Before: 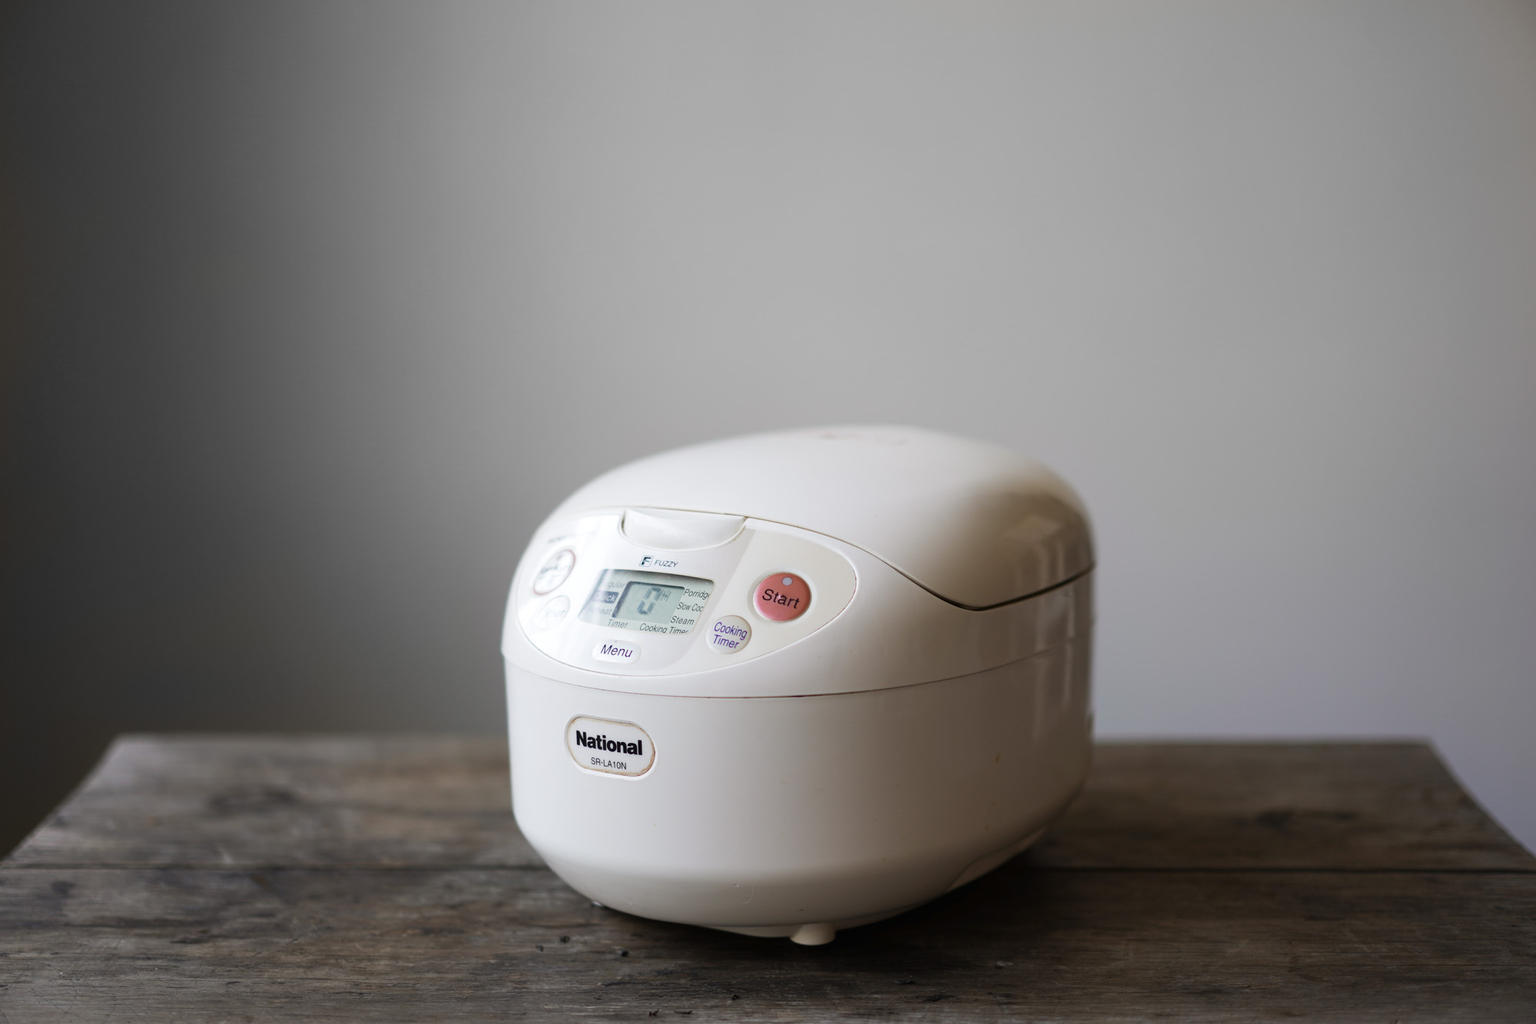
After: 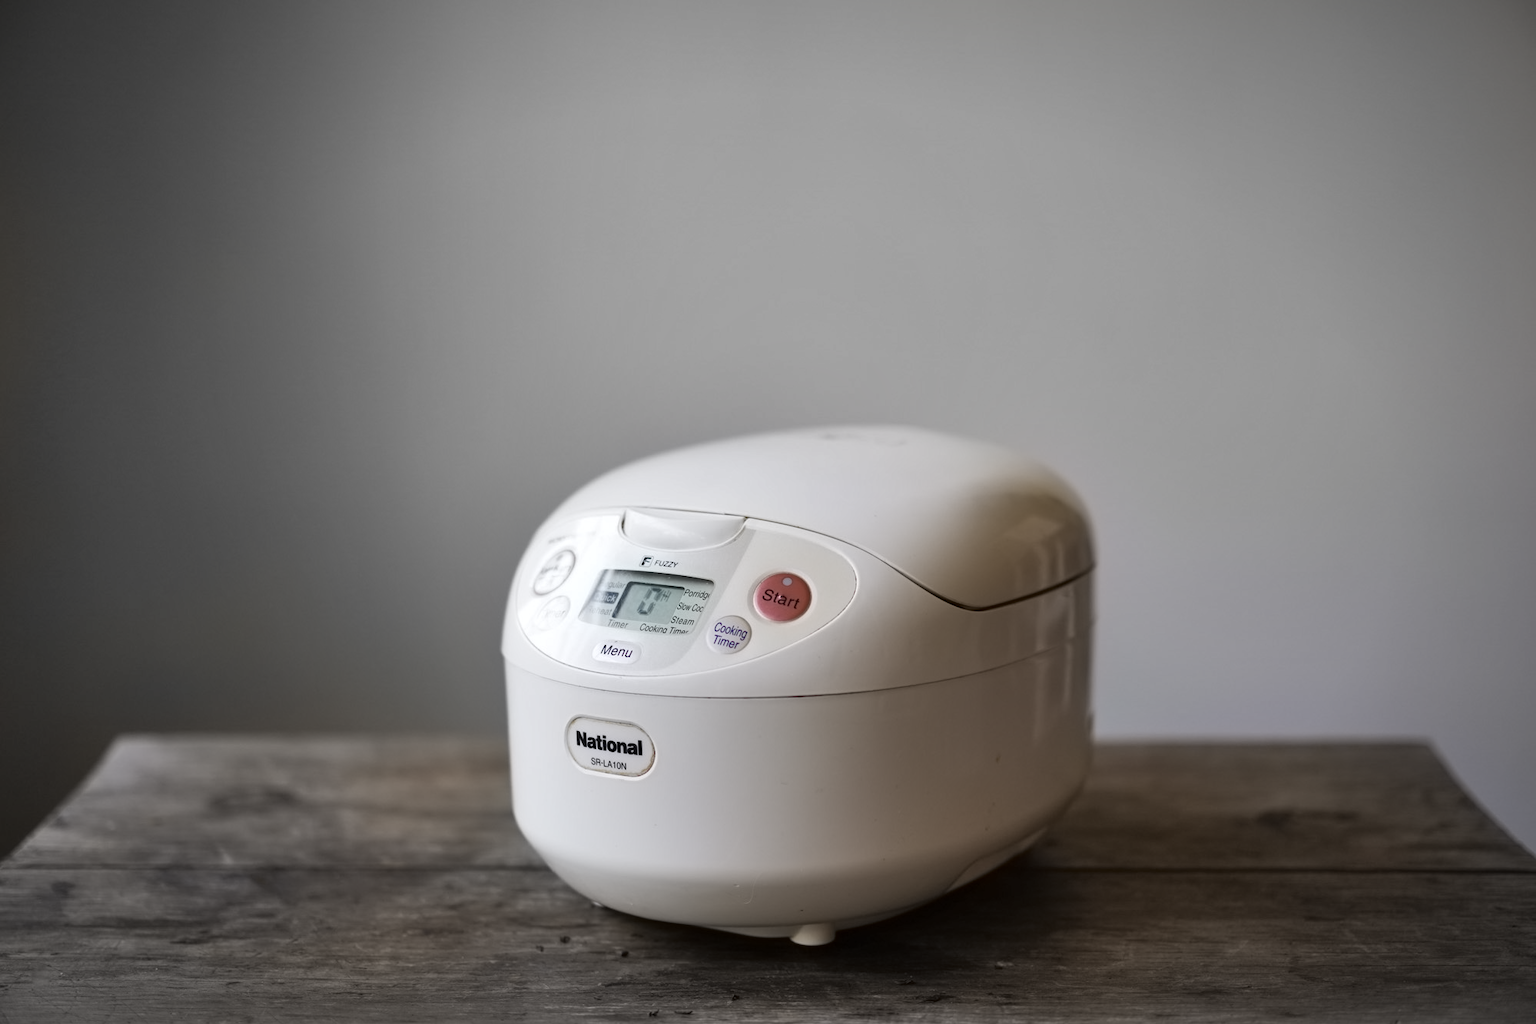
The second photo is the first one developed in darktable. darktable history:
vignetting: fall-off start 81.31%, fall-off radius 61.42%, automatic ratio true, width/height ratio 1.421, unbound false
shadows and highlights: soften with gaussian
contrast equalizer: y [[0.5 ×6], [0.5 ×6], [0.5 ×6], [0 ×6], [0, 0.039, 0.251, 0.29, 0.293, 0.292]]
levels: mode automatic, levels [0.093, 0.434, 0.988]
